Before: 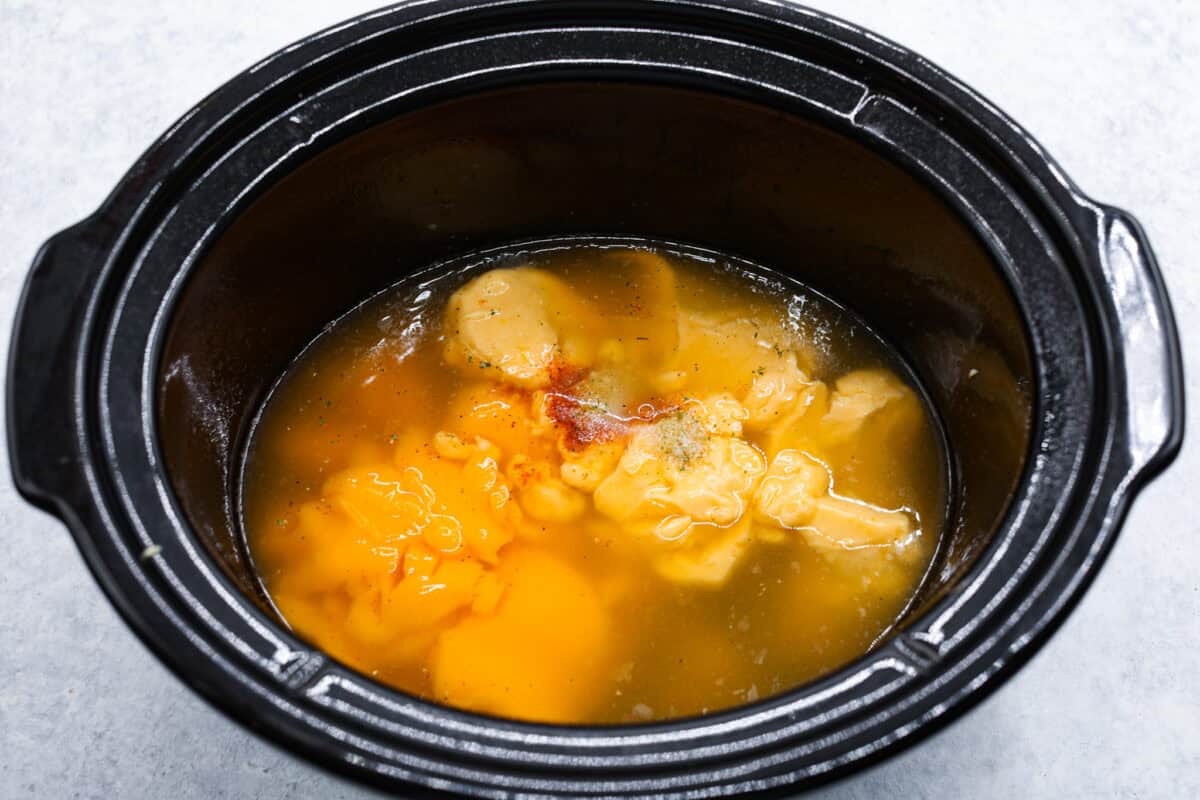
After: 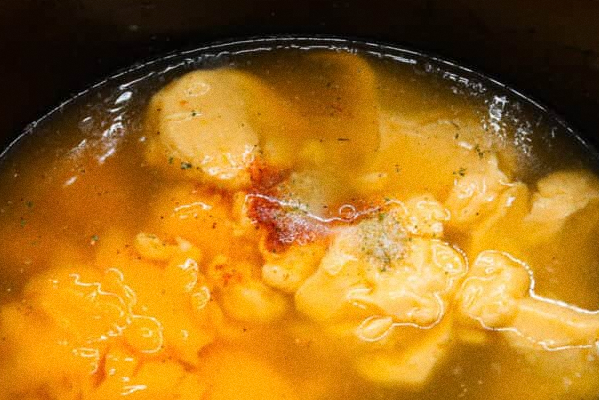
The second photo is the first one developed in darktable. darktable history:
crop: left 25%, top 25%, right 25%, bottom 25%
grain: strength 26%
vibrance: vibrance 0%
